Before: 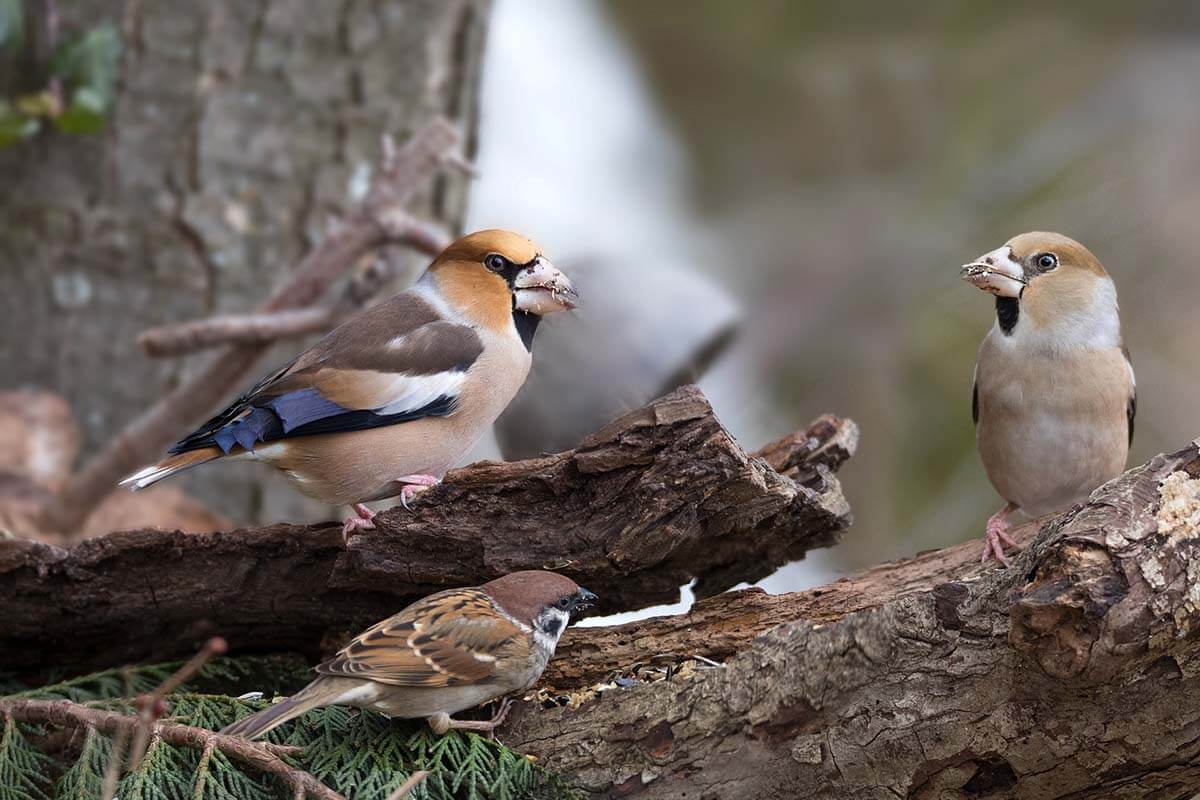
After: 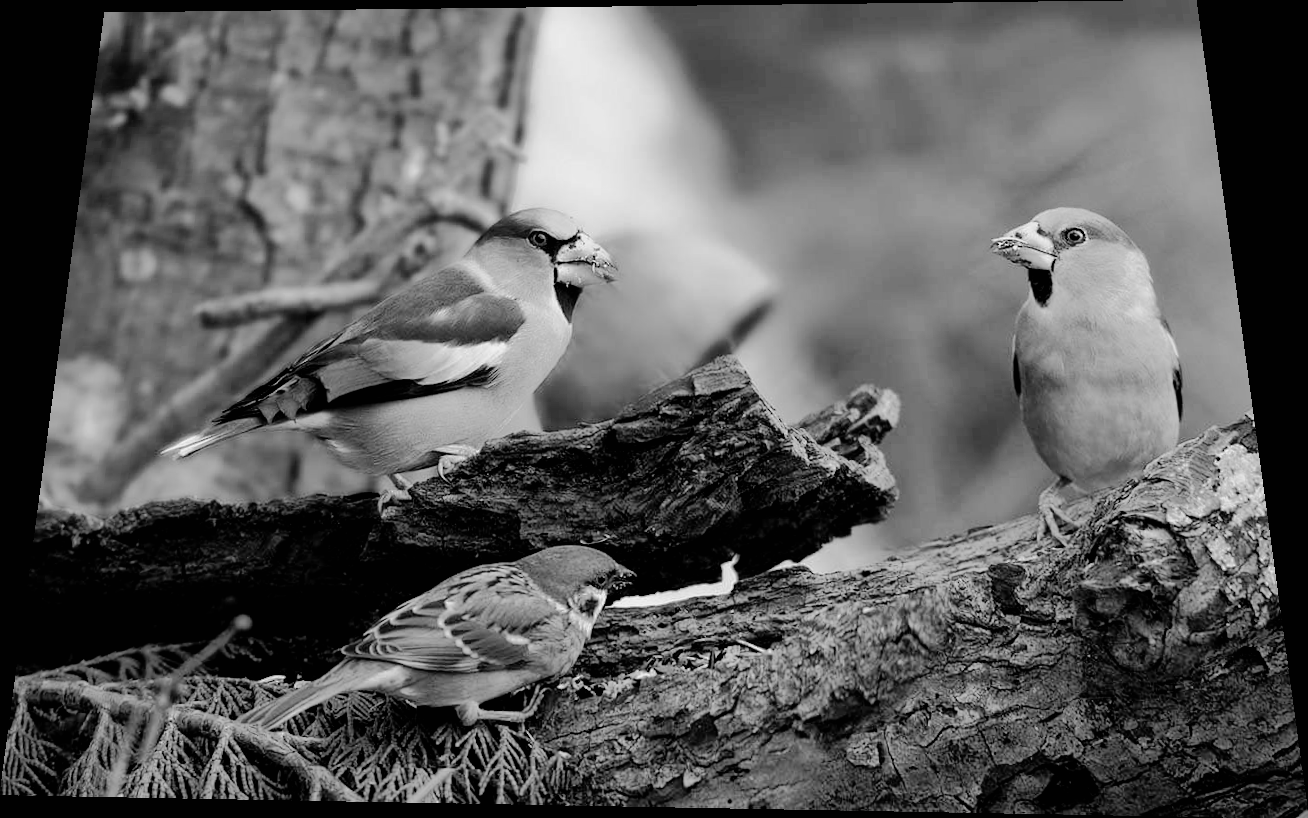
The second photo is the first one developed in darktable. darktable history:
exposure: black level correction 0.009, compensate highlight preservation false
monochrome: a 14.95, b -89.96
rotate and perspective: rotation 0.128°, lens shift (vertical) -0.181, lens shift (horizontal) -0.044, shear 0.001, automatic cropping off
shadows and highlights: on, module defaults
tone equalizer: -8 EV -1.08 EV, -7 EV -1.01 EV, -6 EV -0.867 EV, -5 EV -0.578 EV, -3 EV 0.578 EV, -2 EV 0.867 EV, -1 EV 1.01 EV, +0 EV 1.08 EV, edges refinement/feathering 500, mask exposure compensation -1.57 EV, preserve details no
white balance: red 0.98, blue 1.61
filmic rgb: white relative exposure 3.8 EV, hardness 4.35
